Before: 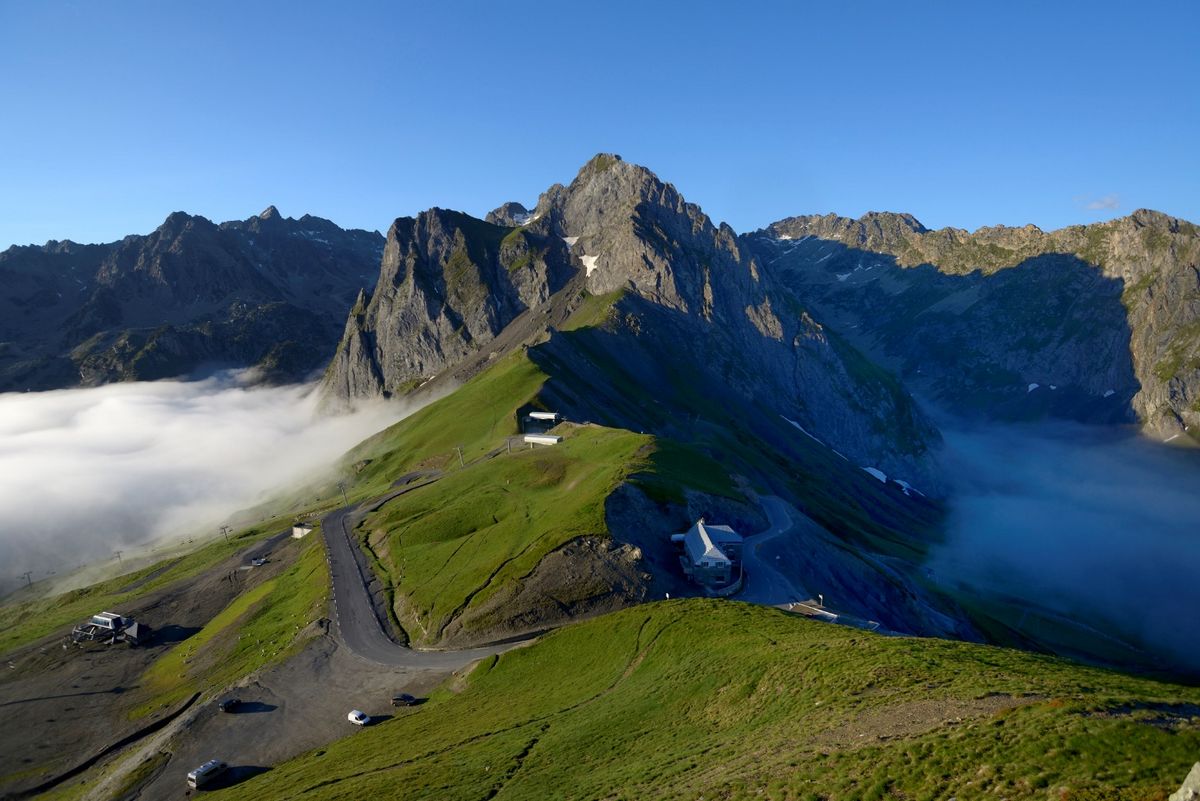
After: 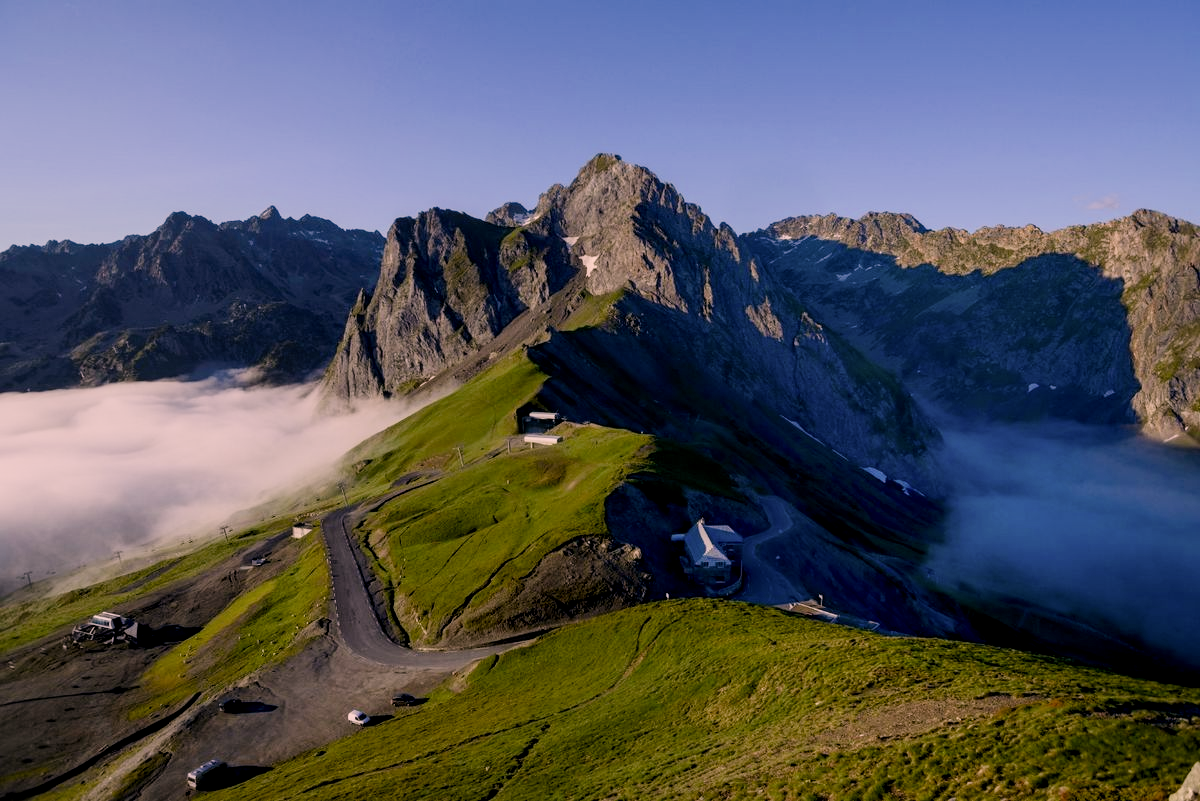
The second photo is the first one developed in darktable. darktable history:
local contrast: on, module defaults
filmic rgb: black relative exposure -7.65 EV, white relative exposure 4.56 EV, hardness 3.61
color balance rgb: shadows lift › chroma 1.023%, shadows lift › hue 28.89°, linear chroma grading › global chroma 14.649%, perceptual saturation grading › global saturation 0.677%, perceptual saturation grading › highlights -30.702%, perceptual saturation grading › shadows 20.067%, perceptual brilliance grading › highlights 4.978%, perceptual brilliance grading › shadows -9.518%, global vibrance 9.794%
color correction: highlights a* 14.72, highlights b* 4.88
